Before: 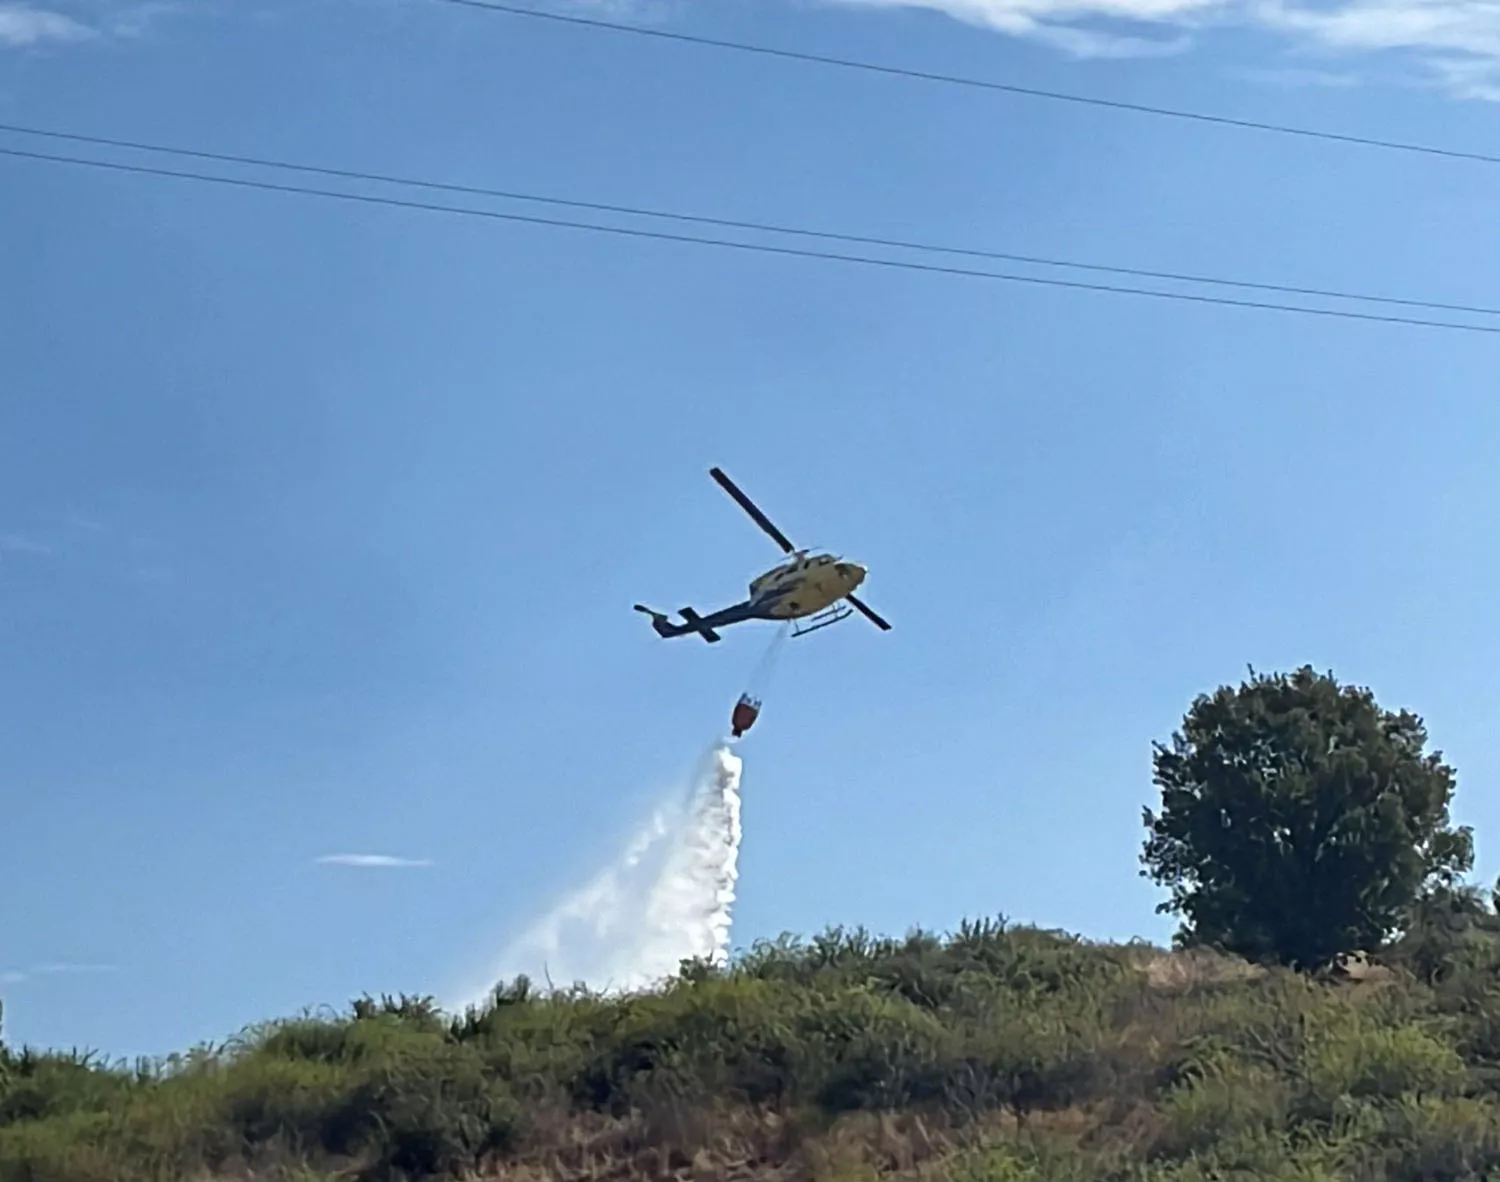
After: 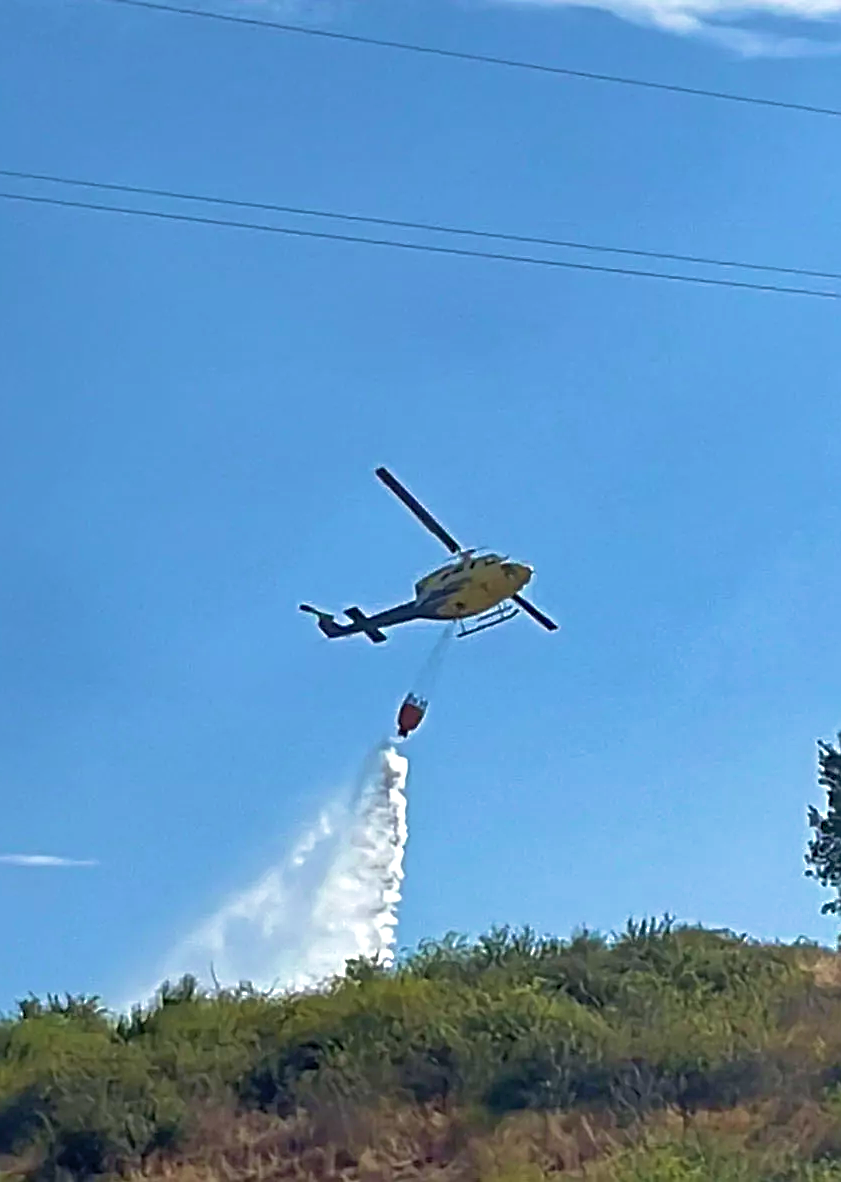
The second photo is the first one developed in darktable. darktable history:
shadows and highlights: on, module defaults
exposure: exposure 0.086 EV, compensate exposure bias true, compensate highlight preservation false
crop and rotate: left 22.324%, right 21.569%
sharpen: on, module defaults
tone equalizer: mask exposure compensation -0.505 EV
velvia: strength 50.05%
